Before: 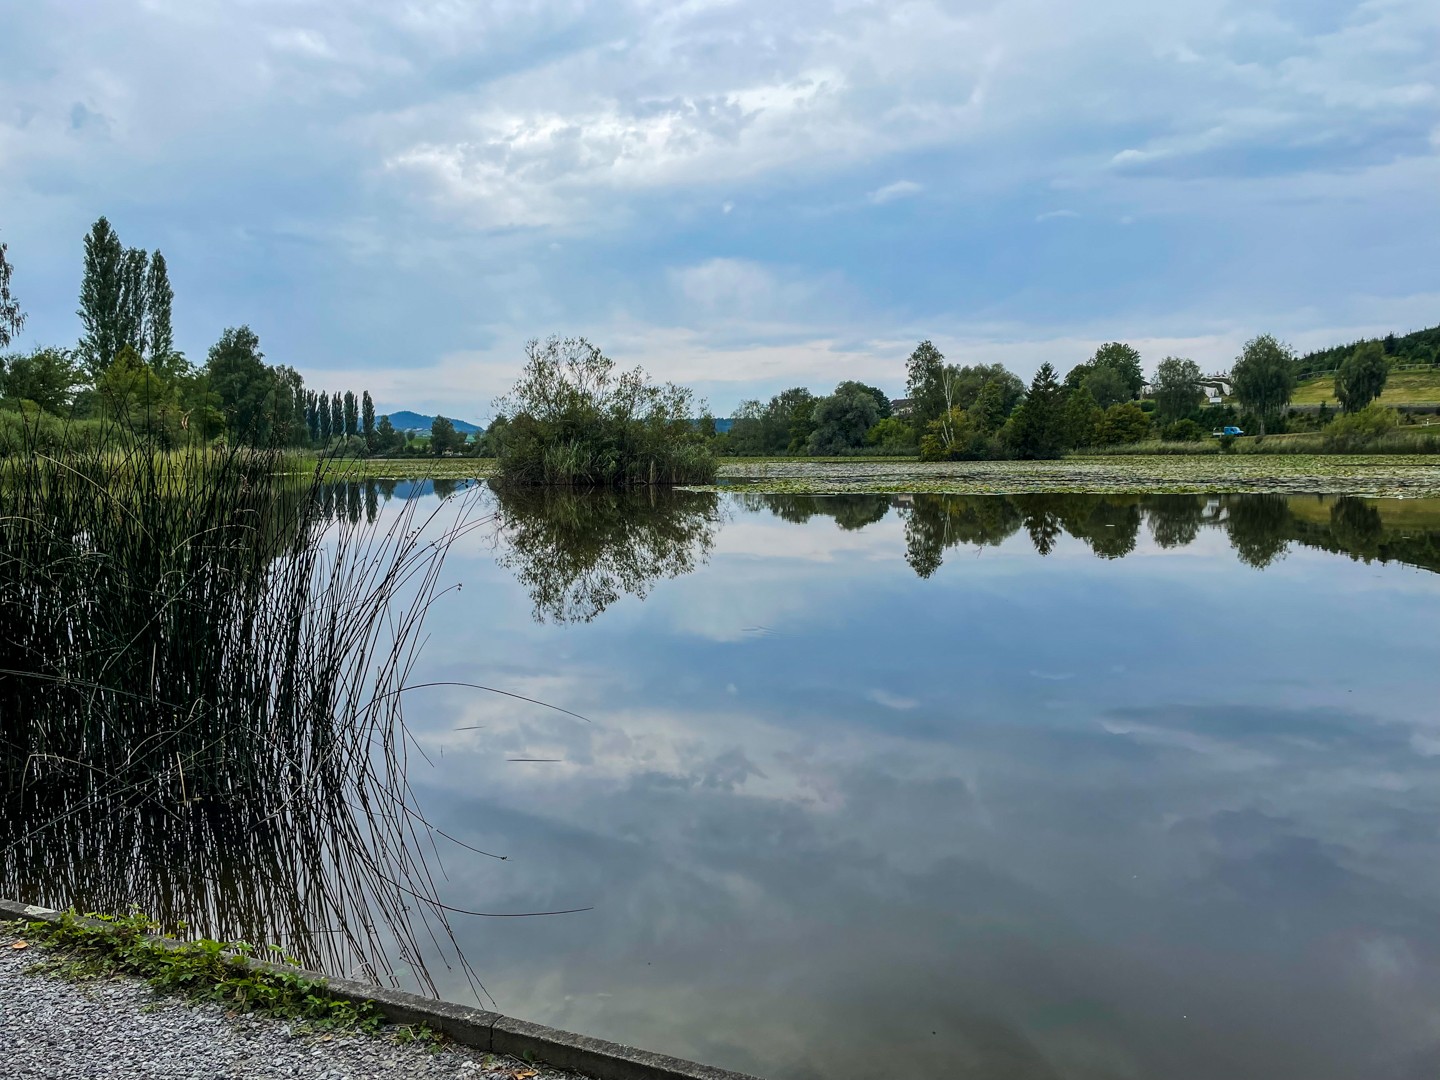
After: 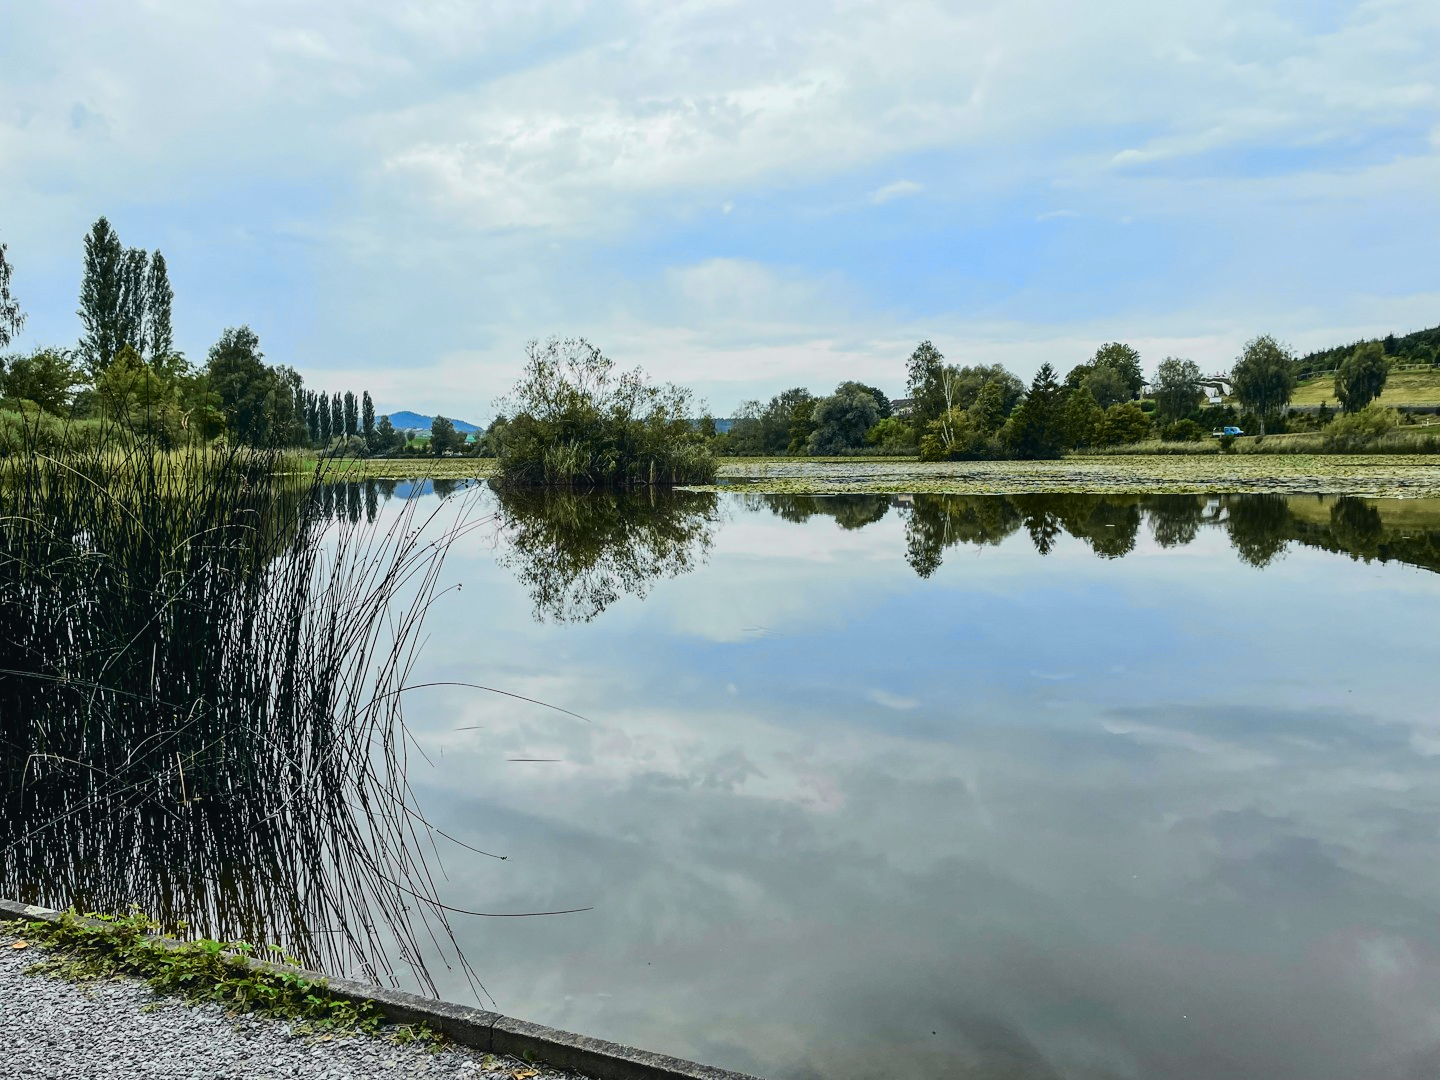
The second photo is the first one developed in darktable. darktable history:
tone curve: curves: ch0 [(0, 0.026) (0.104, 0.1) (0.233, 0.262) (0.398, 0.507) (0.498, 0.621) (0.65, 0.757) (0.835, 0.883) (1, 0.961)]; ch1 [(0, 0) (0.346, 0.307) (0.408, 0.369) (0.453, 0.457) (0.482, 0.476) (0.502, 0.498) (0.521, 0.503) (0.553, 0.554) (0.638, 0.646) (0.693, 0.727) (1, 1)]; ch2 [(0, 0) (0.366, 0.337) (0.434, 0.46) (0.485, 0.494) (0.5, 0.494) (0.511, 0.508) (0.537, 0.55) (0.579, 0.599) (0.663, 0.67) (1, 1)], color space Lab, independent channels, preserve colors none
